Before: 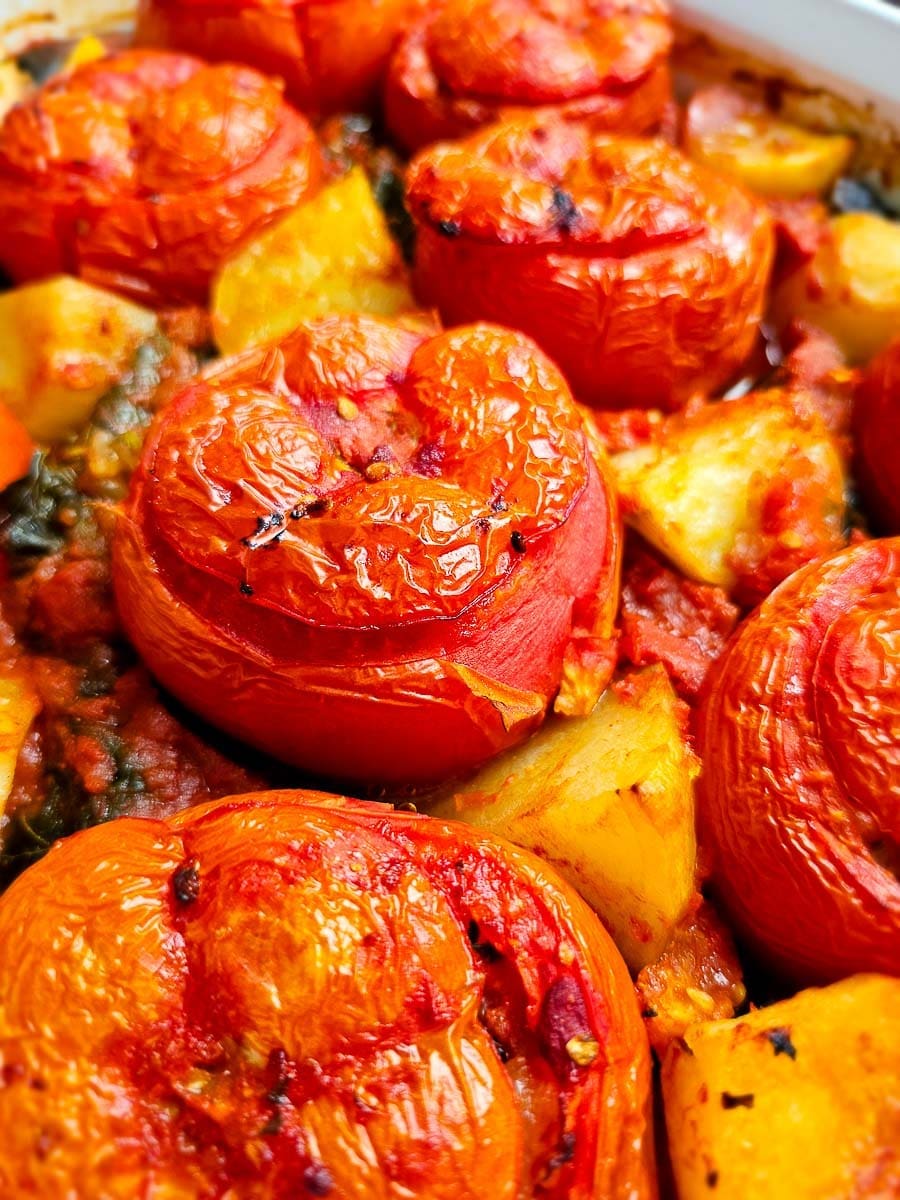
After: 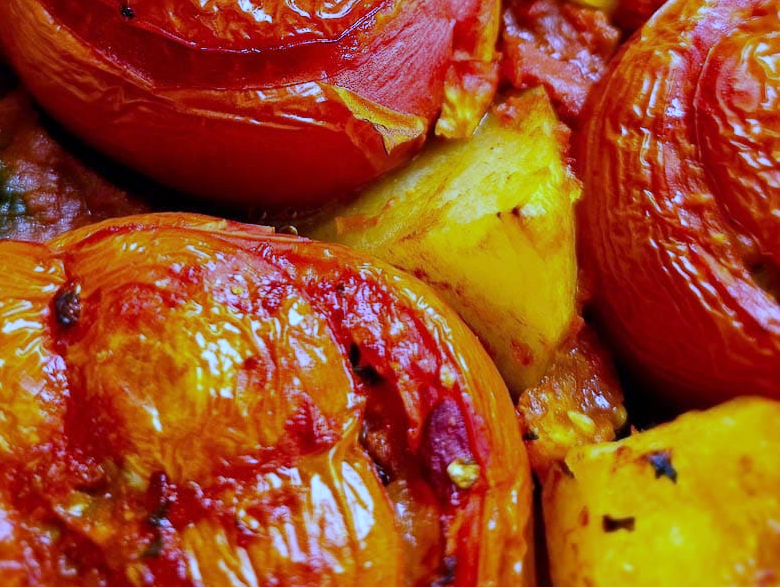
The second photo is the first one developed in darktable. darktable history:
white balance: red 0.766, blue 1.537
crop and rotate: left 13.306%, top 48.129%, bottom 2.928%
